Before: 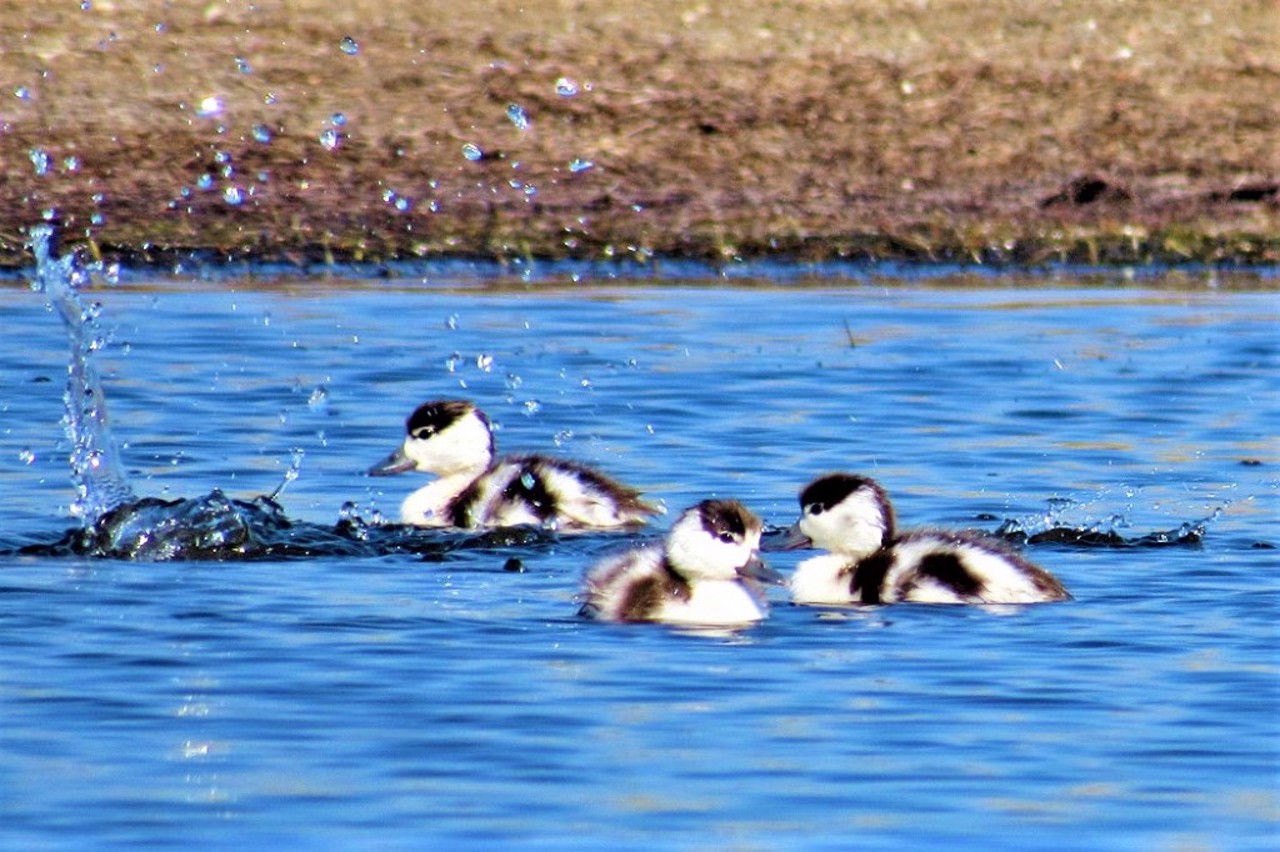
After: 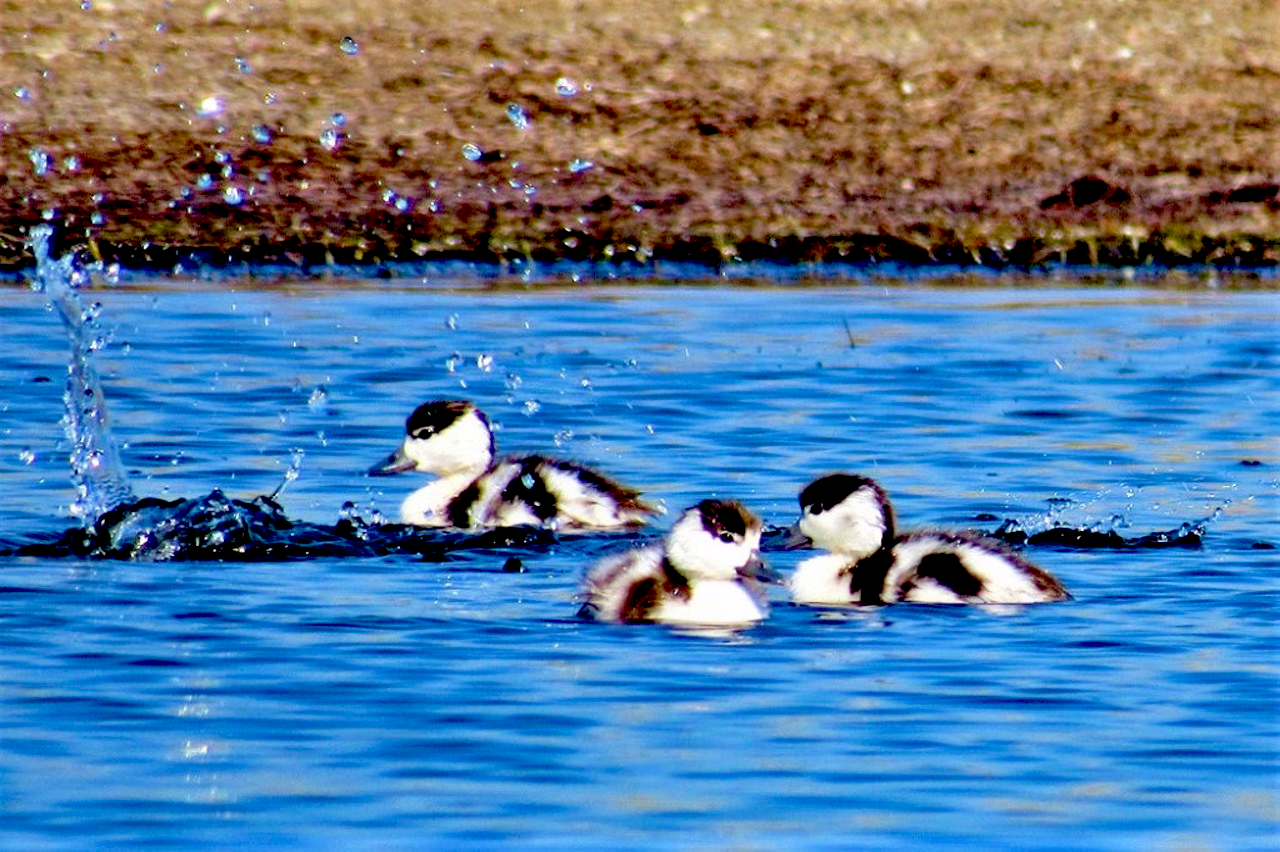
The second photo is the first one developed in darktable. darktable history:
exposure: black level correction 0.058, compensate highlight preservation false
shadows and highlights: shadows 3.06, highlights -16.9, shadows color adjustment 98.02%, highlights color adjustment 58.3%, soften with gaussian
